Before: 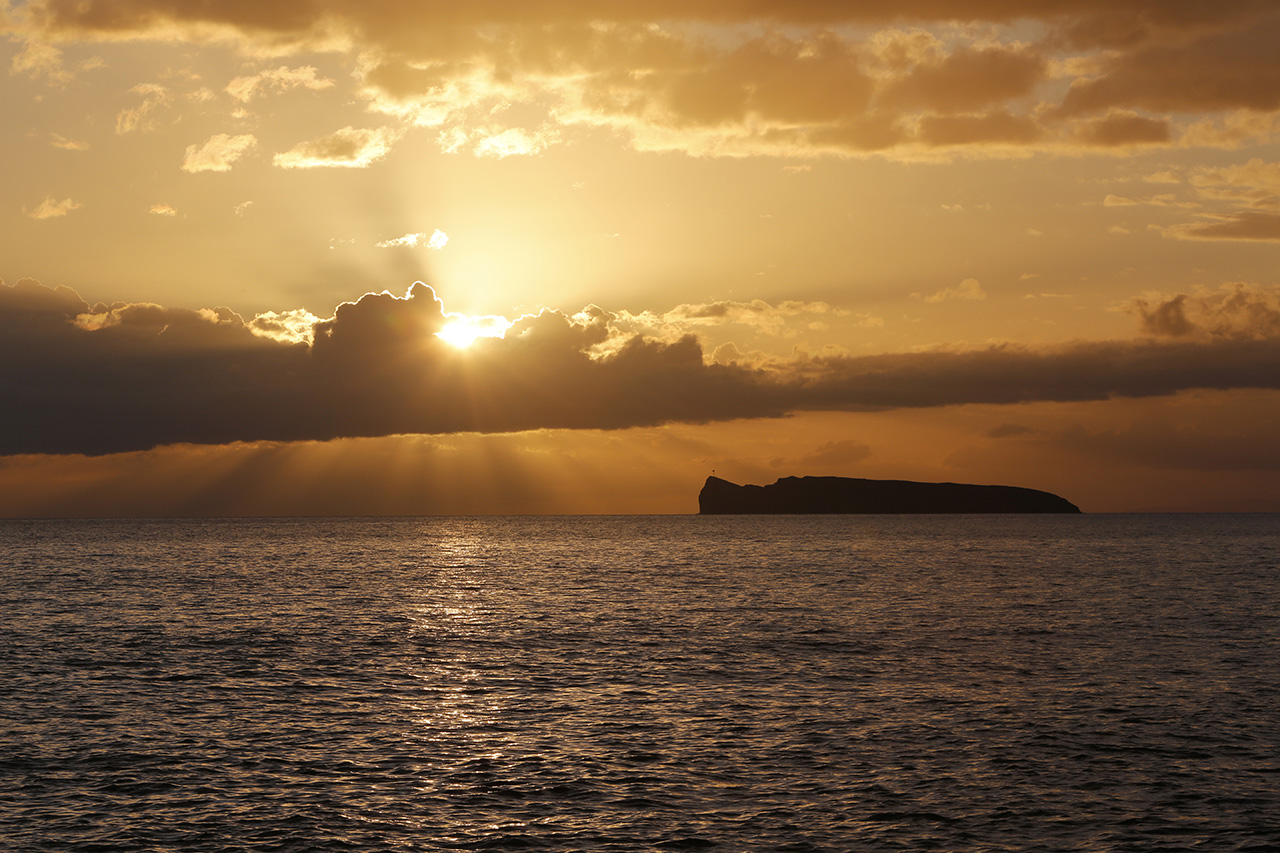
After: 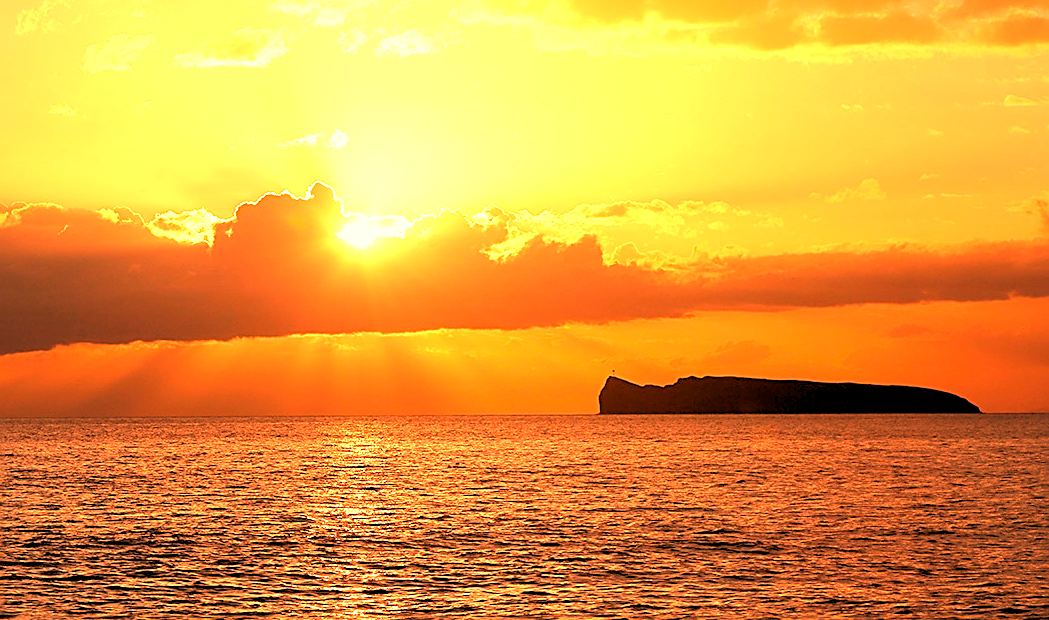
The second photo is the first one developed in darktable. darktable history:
crop: left 7.856%, top 11.836%, right 10.12%, bottom 15.387%
rgb levels: levels [[0.013, 0.434, 0.89], [0, 0.5, 1], [0, 0.5, 1]]
exposure: black level correction 0.001, exposure 1.05 EV, compensate exposure bias true, compensate highlight preservation false
white balance: red 1.467, blue 0.684
sharpen: on, module defaults
